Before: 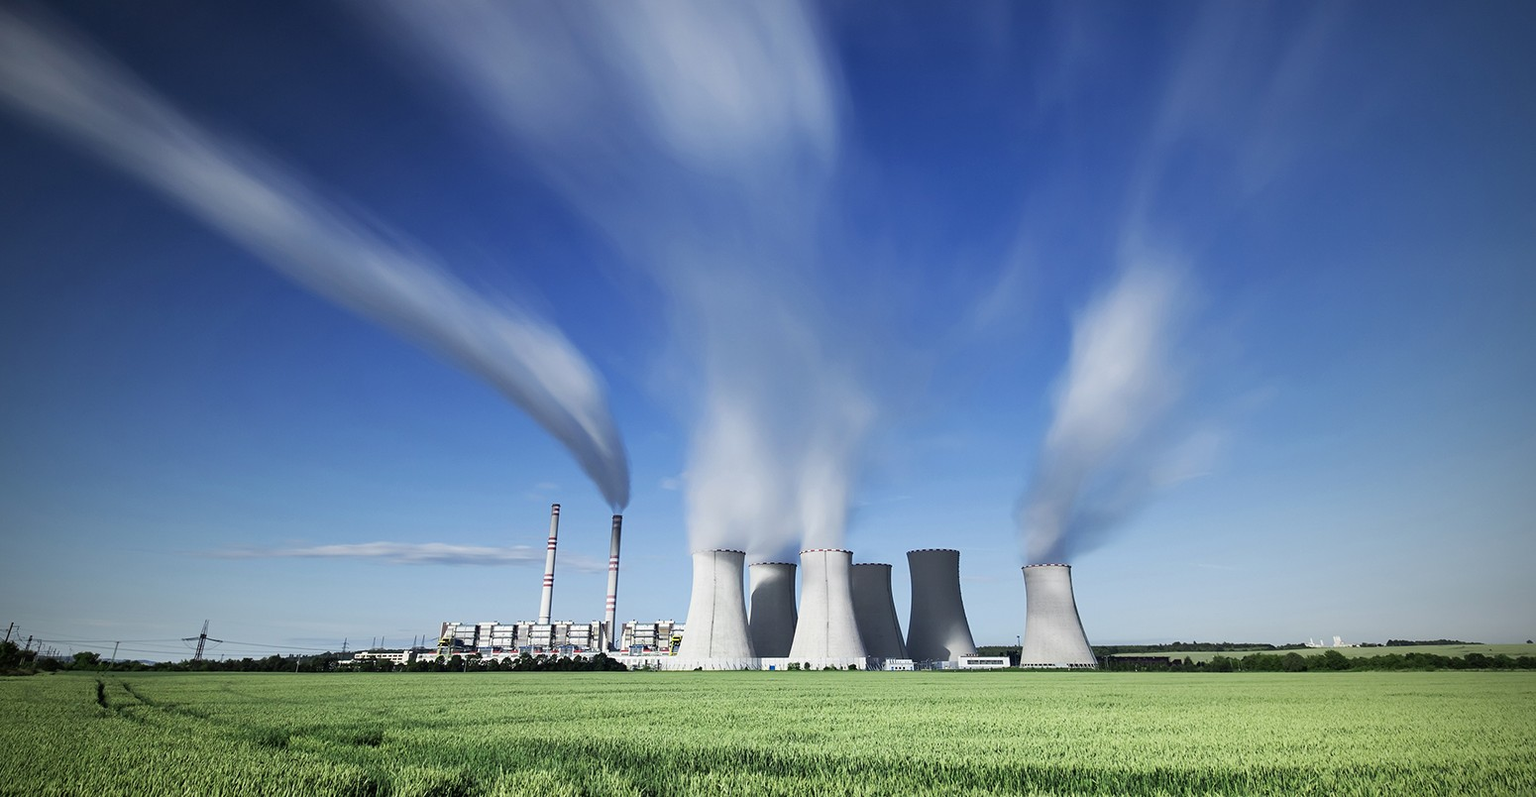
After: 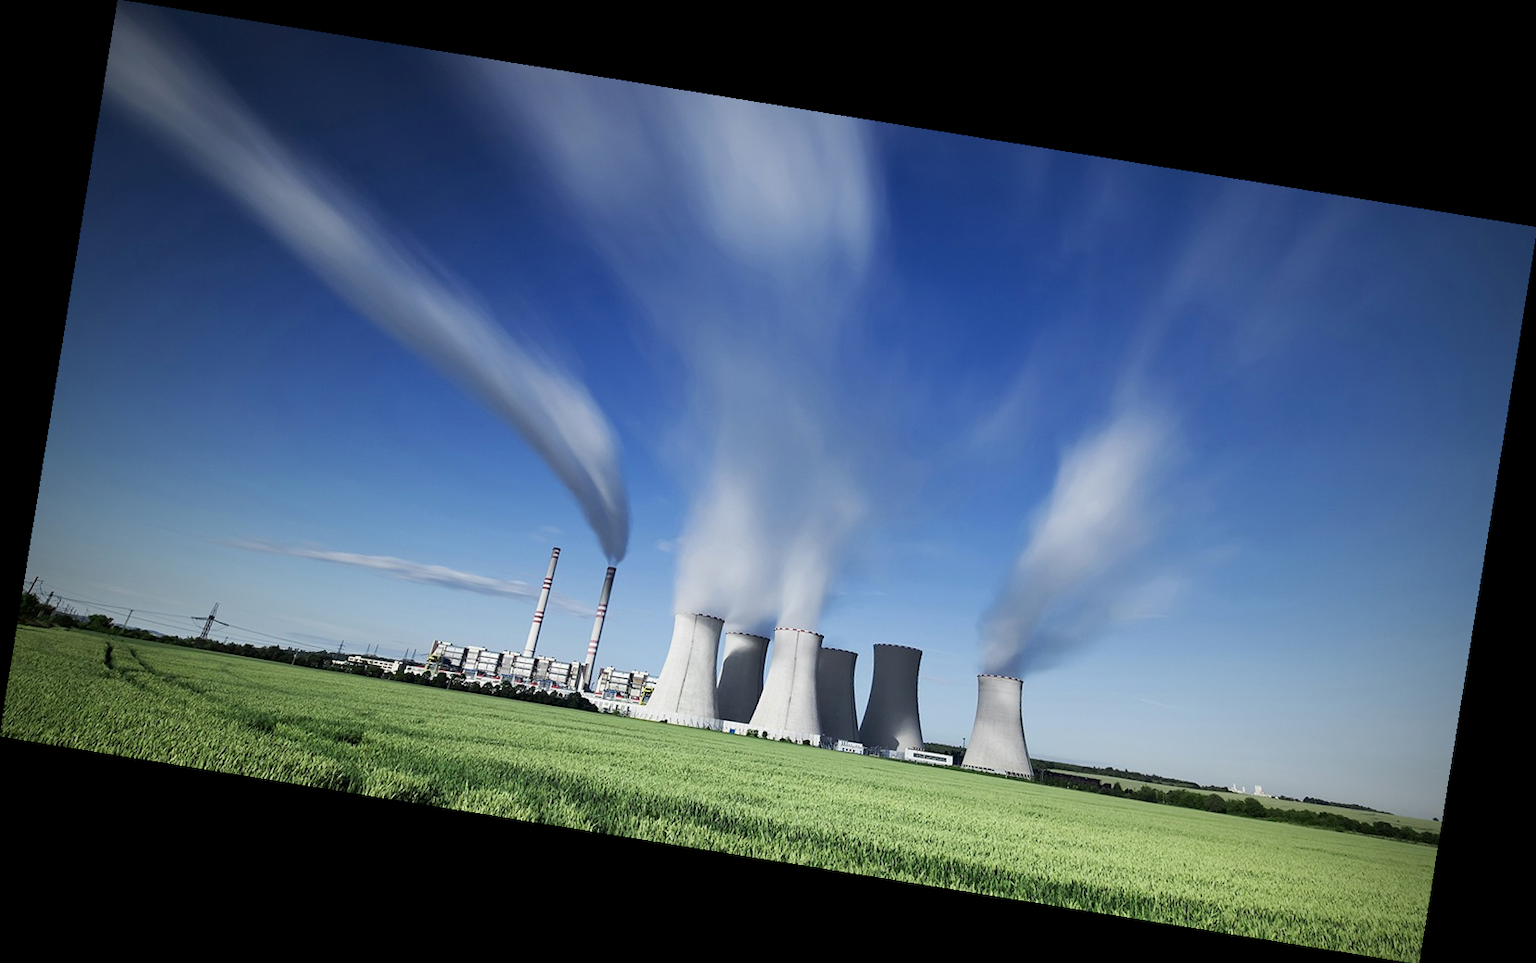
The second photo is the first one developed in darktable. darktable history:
rotate and perspective: rotation 9.12°, automatic cropping off
shadows and highlights: shadows 4.1, highlights -17.6, soften with gaussian
contrast brightness saturation: contrast 0.03, brightness -0.04
